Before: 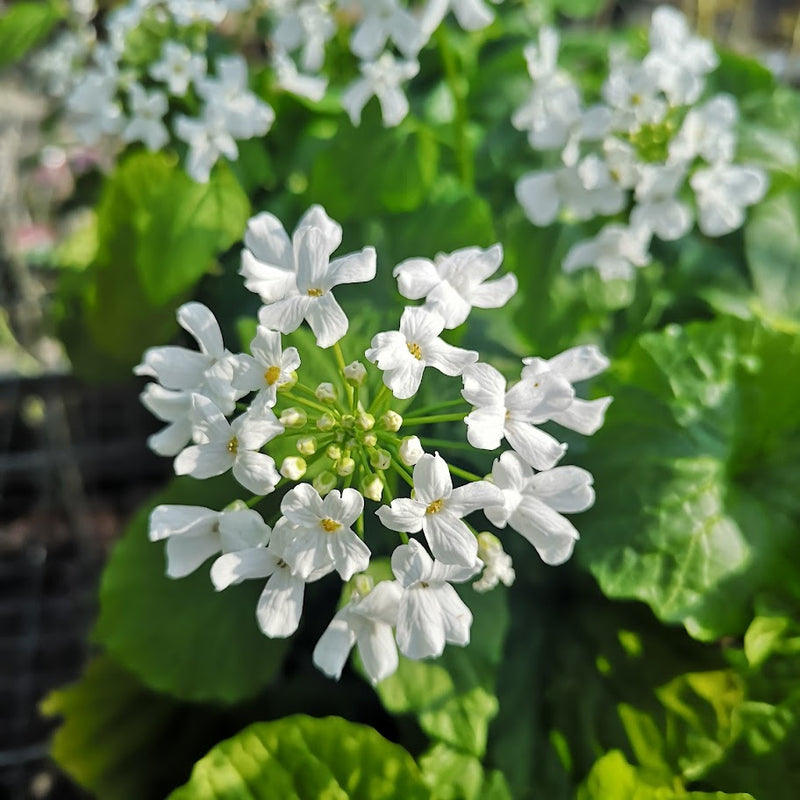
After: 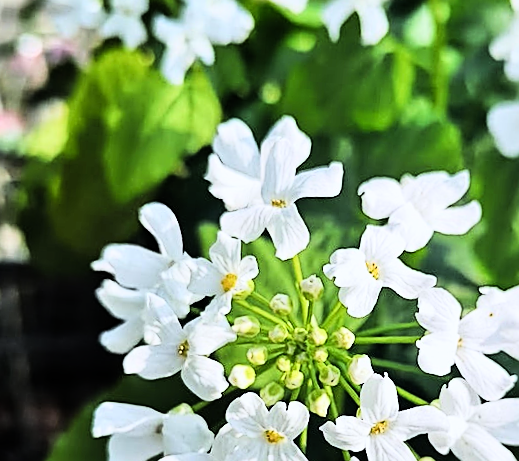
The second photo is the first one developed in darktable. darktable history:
crop and rotate: angle -4.99°, left 2.122%, top 6.945%, right 27.566%, bottom 30.519%
rgb curve: curves: ch0 [(0, 0) (0.21, 0.15) (0.24, 0.21) (0.5, 0.75) (0.75, 0.96) (0.89, 0.99) (1, 1)]; ch1 [(0, 0.02) (0.21, 0.13) (0.25, 0.2) (0.5, 0.67) (0.75, 0.9) (0.89, 0.97) (1, 1)]; ch2 [(0, 0.02) (0.21, 0.13) (0.25, 0.2) (0.5, 0.67) (0.75, 0.9) (0.89, 0.97) (1, 1)], compensate middle gray true
sharpen: on, module defaults
white balance: red 0.984, blue 1.059
exposure: exposure -0.462 EV, compensate highlight preservation false
